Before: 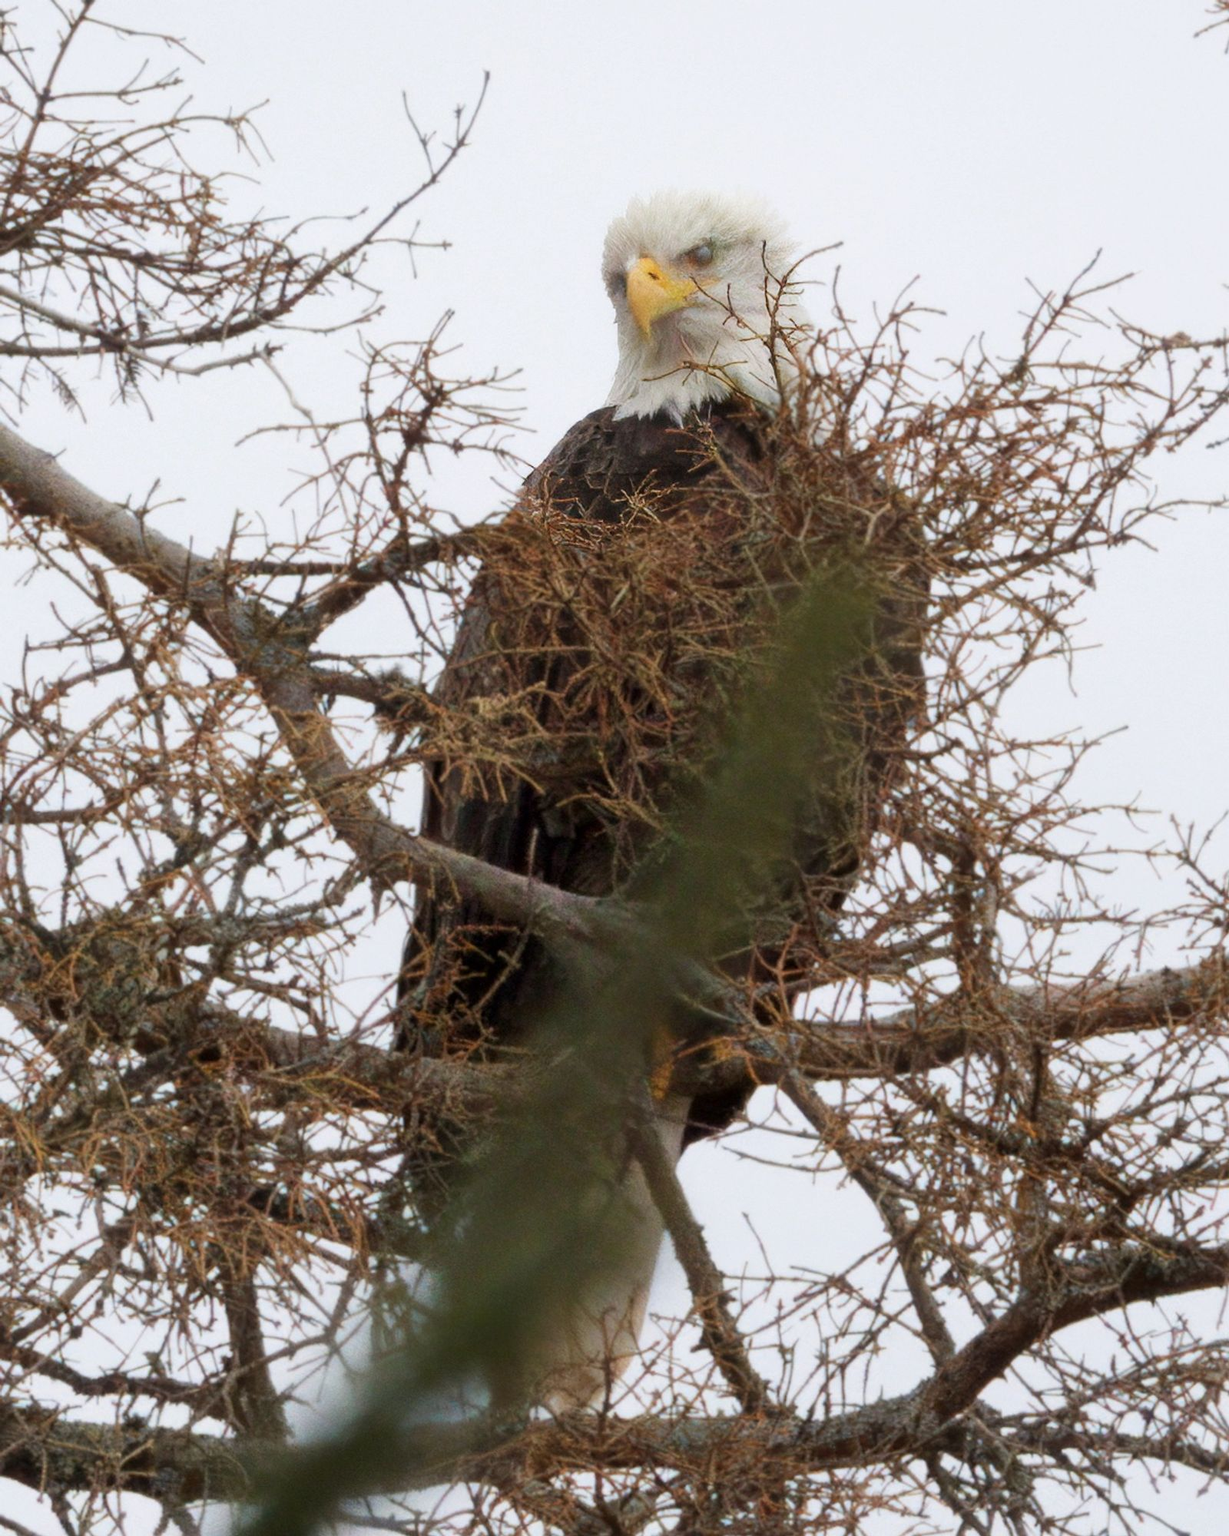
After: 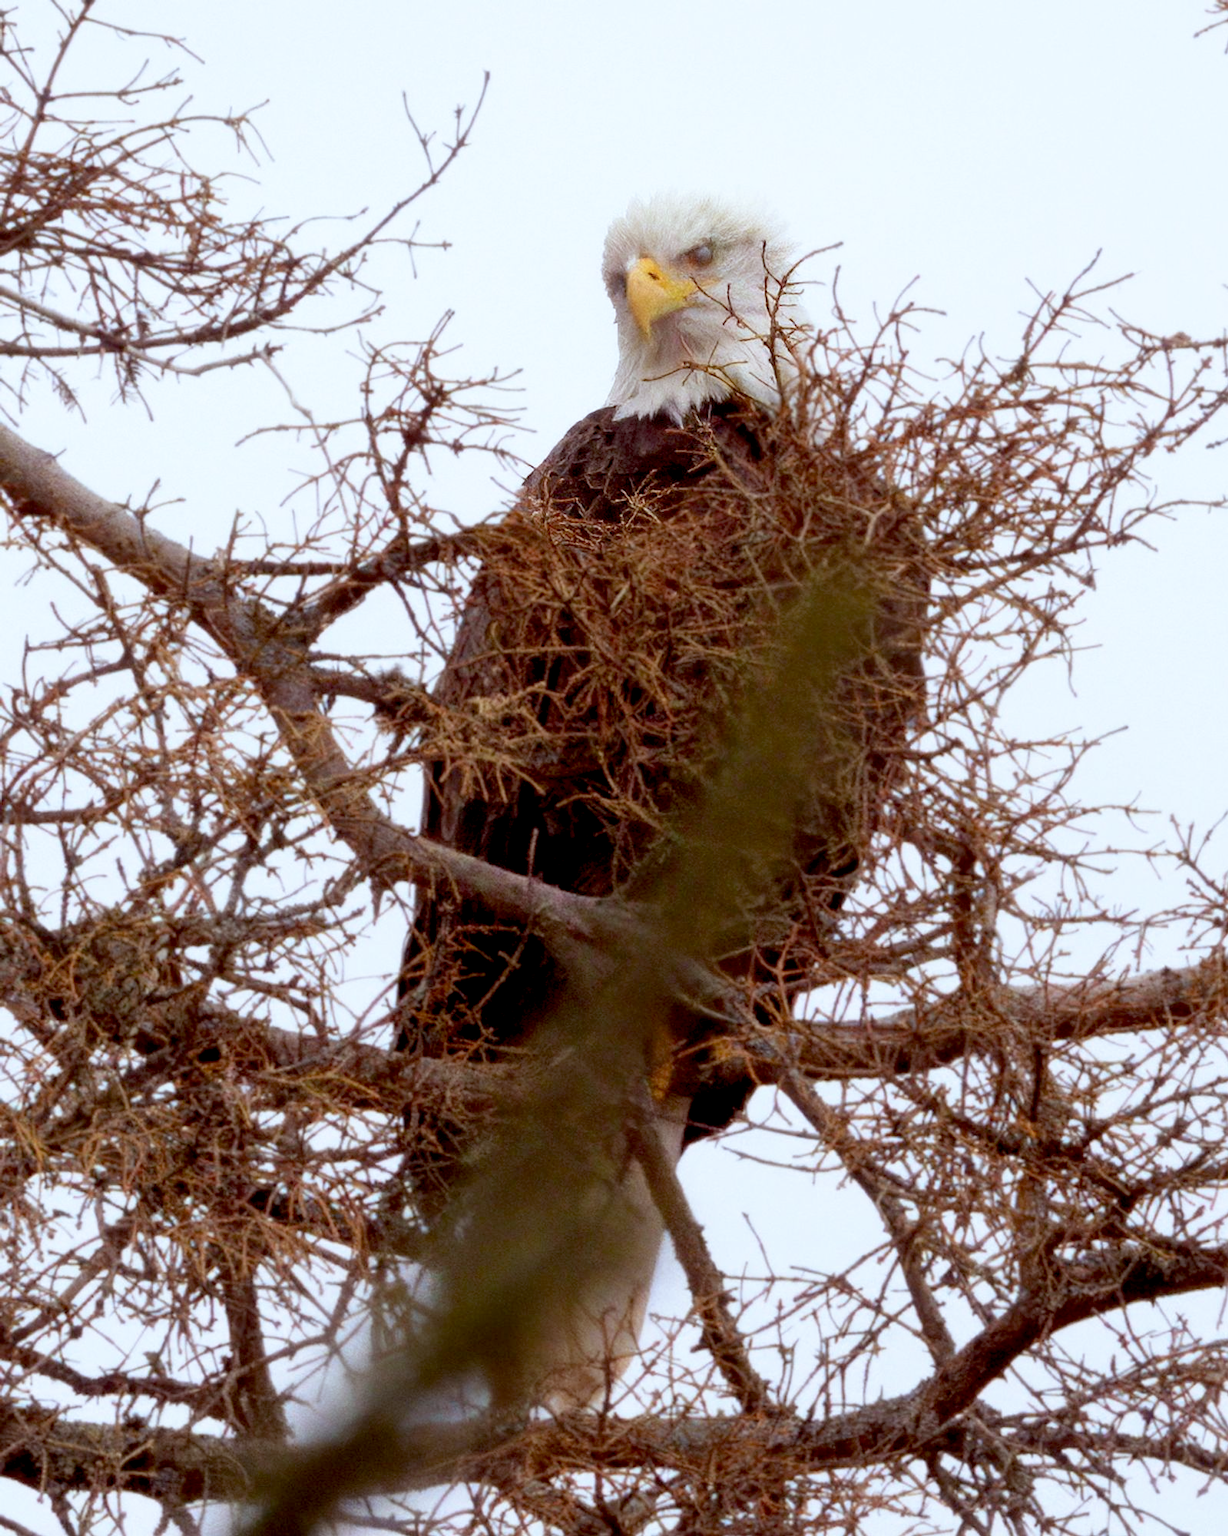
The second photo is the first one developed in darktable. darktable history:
base curve: curves: ch0 [(0.017, 0) (0.425, 0.441) (0.844, 0.933) (1, 1)], preserve colors none
white balance: red 0.925, blue 1.046
rgb levels: mode RGB, independent channels, levels [[0, 0.474, 1], [0, 0.5, 1], [0, 0.5, 1]]
